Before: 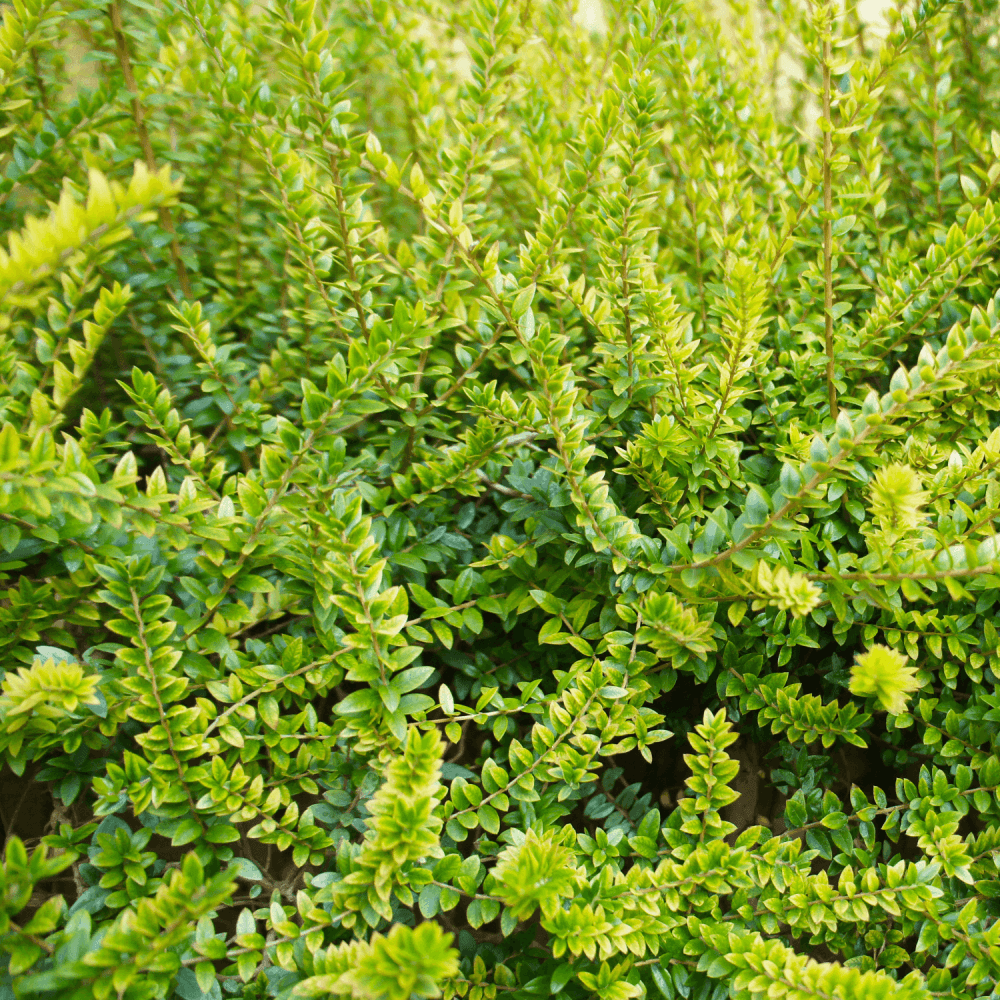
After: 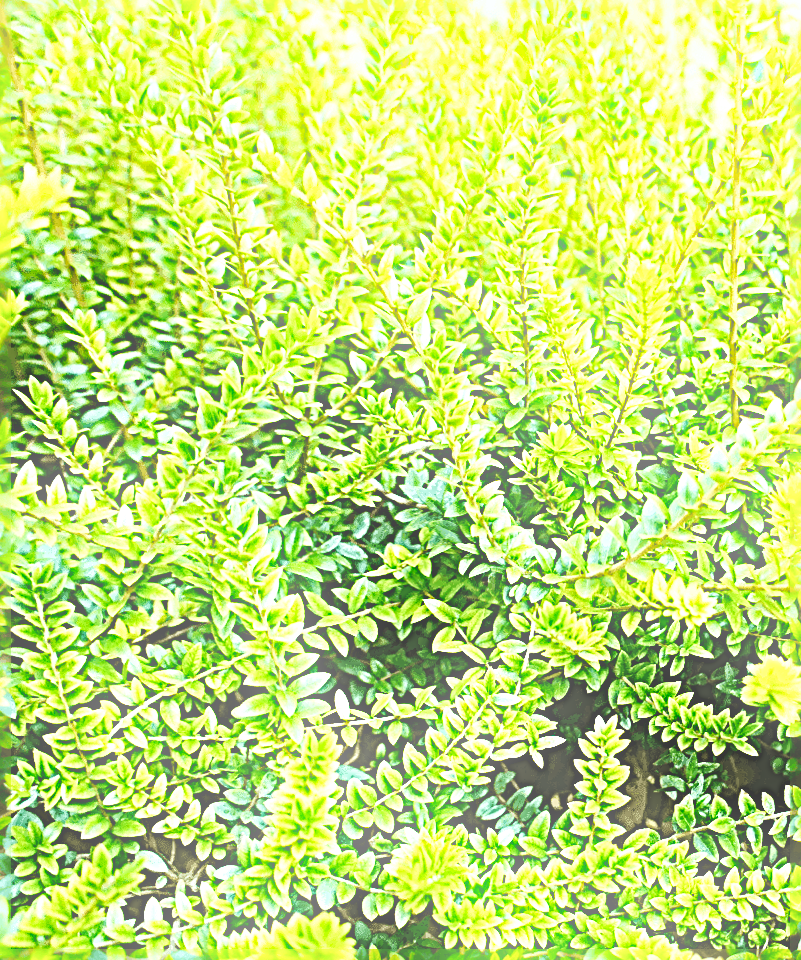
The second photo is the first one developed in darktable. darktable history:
white balance: red 0.926, green 1.003, blue 1.133
base curve: curves: ch0 [(0, 0) (0.032, 0.025) (0.121, 0.166) (0.206, 0.329) (0.605, 0.79) (1, 1)], preserve colors none
bloom: size 9%, threshold 100%, strength 7%
crop: left 7.598%, right 7.873%
rotate and perspective: rotation 0.074°, lens shift (vertical) 0.096, lens shift (horizontal) -0.041, crop left 0.043, crop right 0.952, crop top 0.024, crop bottom 0.979
exposure: black level correction -0.005, exposure 1 EV, compensate highlight preservation false
sharpen: radius 4.001, amount 2
